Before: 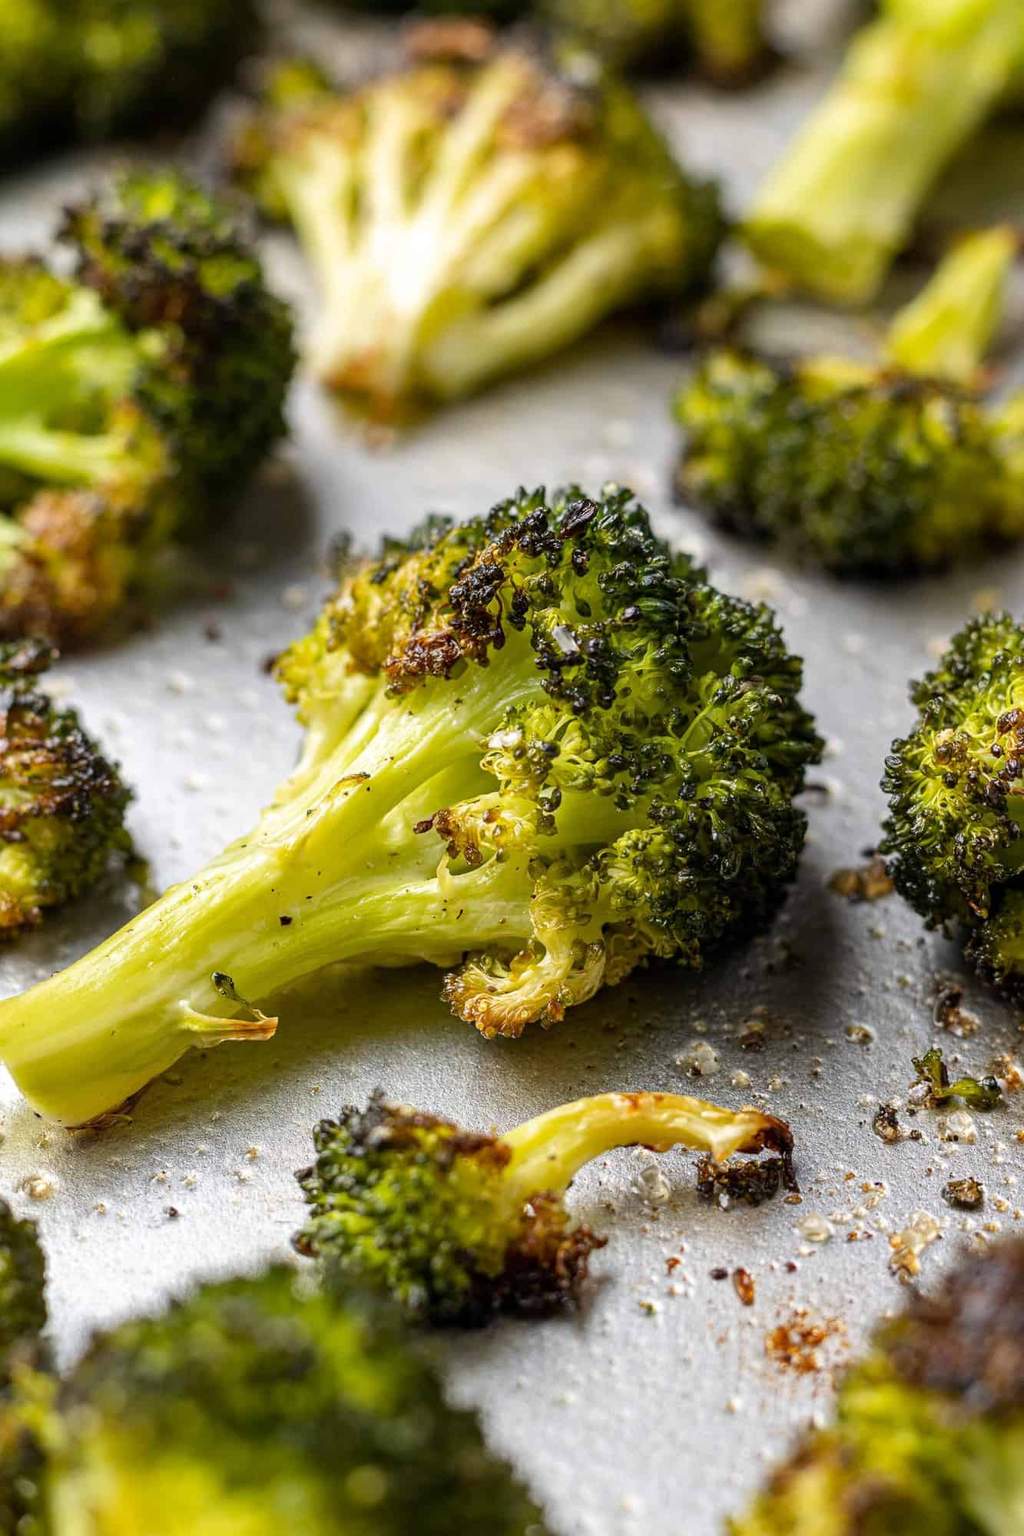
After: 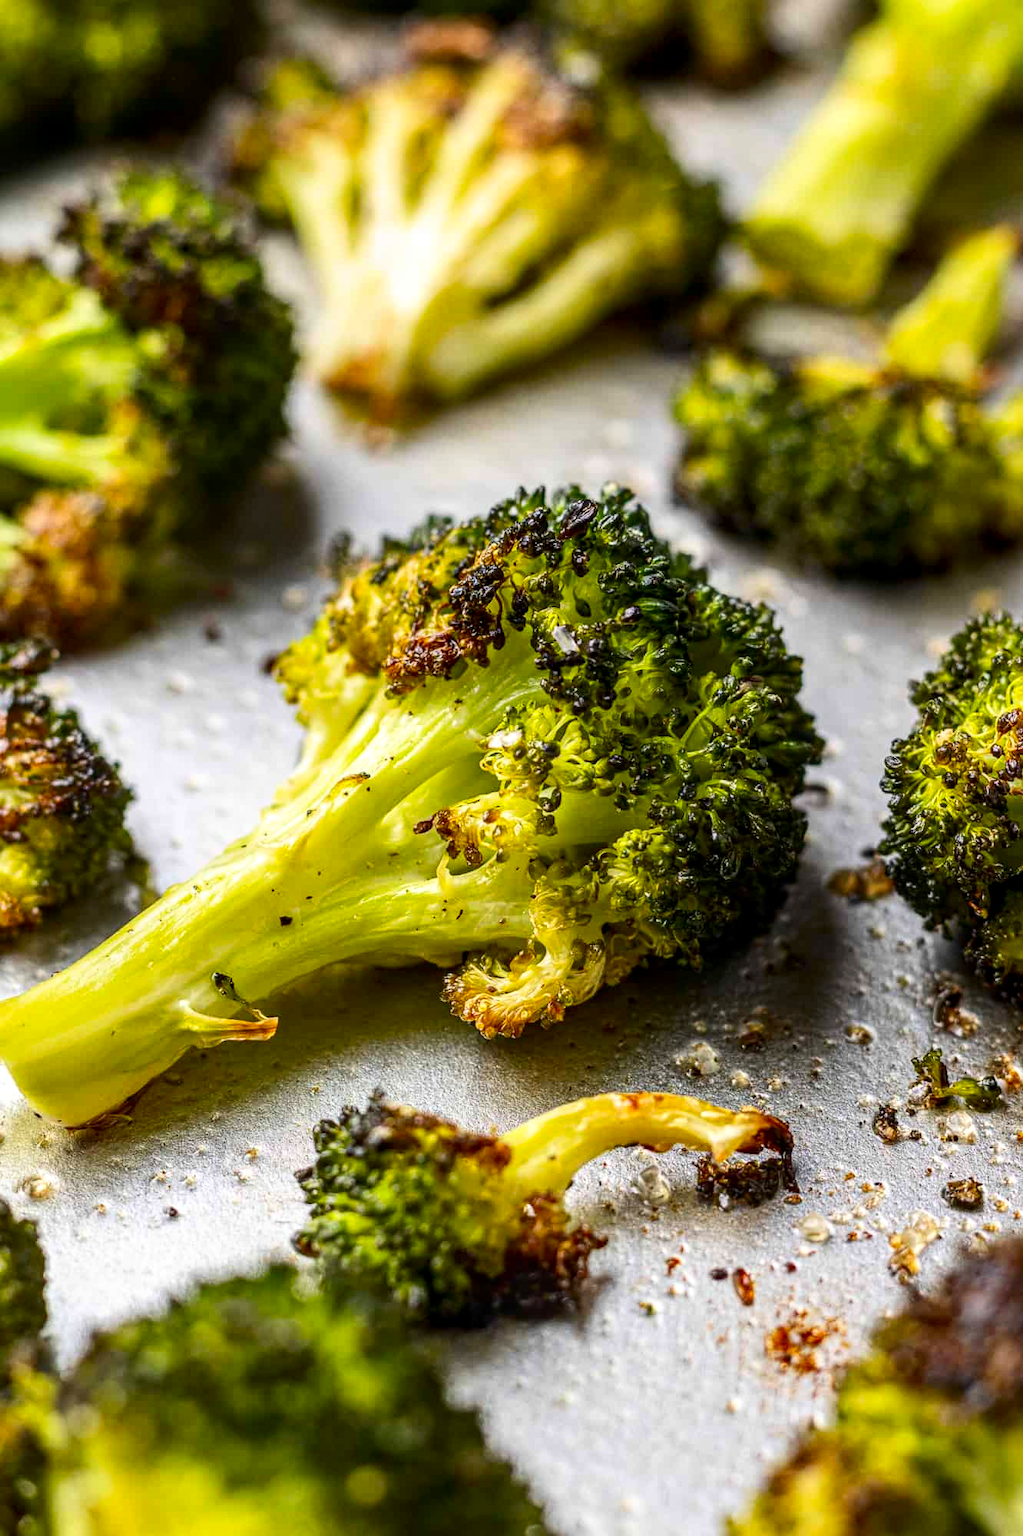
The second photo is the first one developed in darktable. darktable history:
contrast brightness saturation: contrast 0.176, saturation 0.296
local contrast: on, module defaults
